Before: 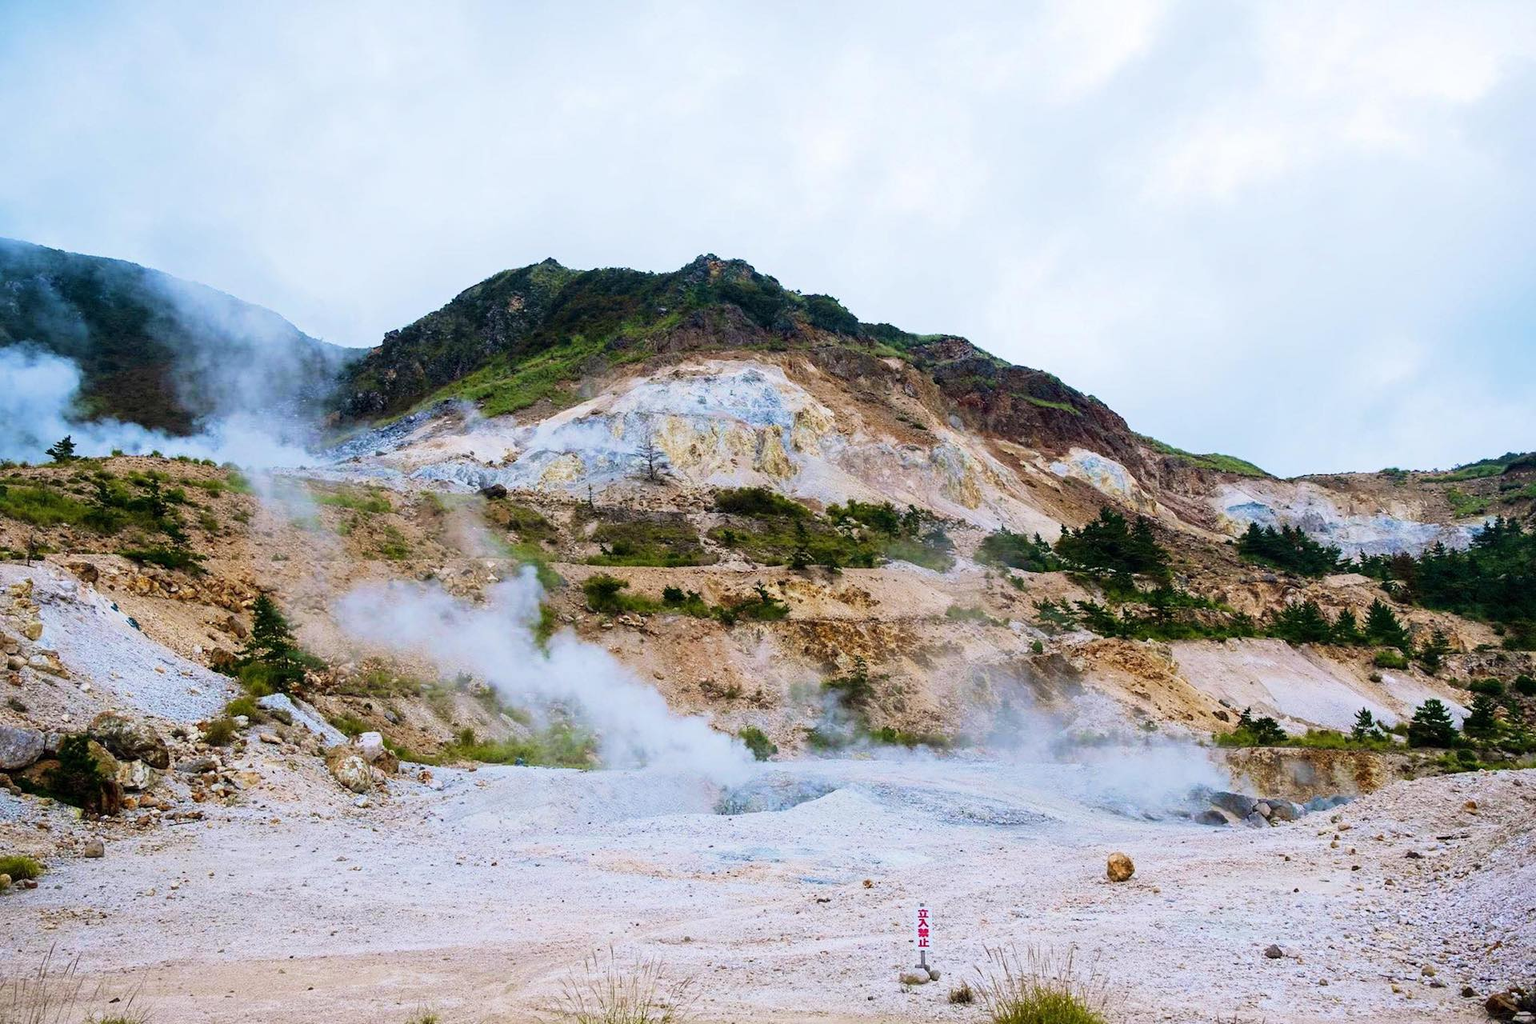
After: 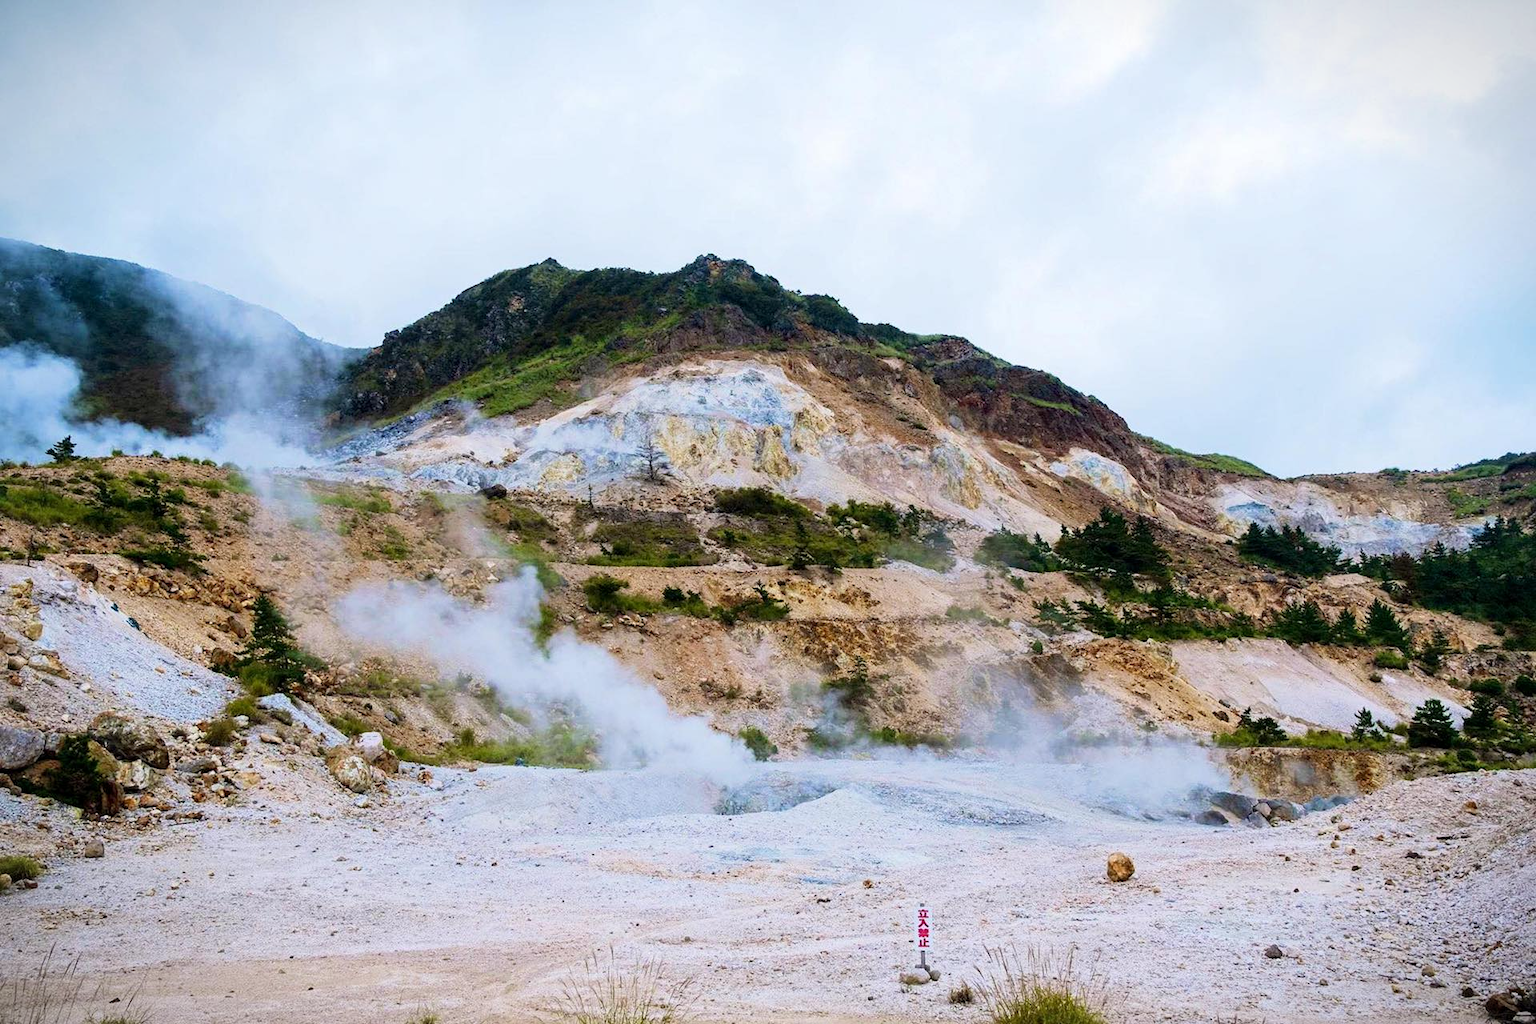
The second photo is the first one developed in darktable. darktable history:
exposure: black level correction 0.001, compensate highlight preservation false
vignetting: fall-off start 101%, fall-off radius 65.27%, automatic ratio true, unbound false
